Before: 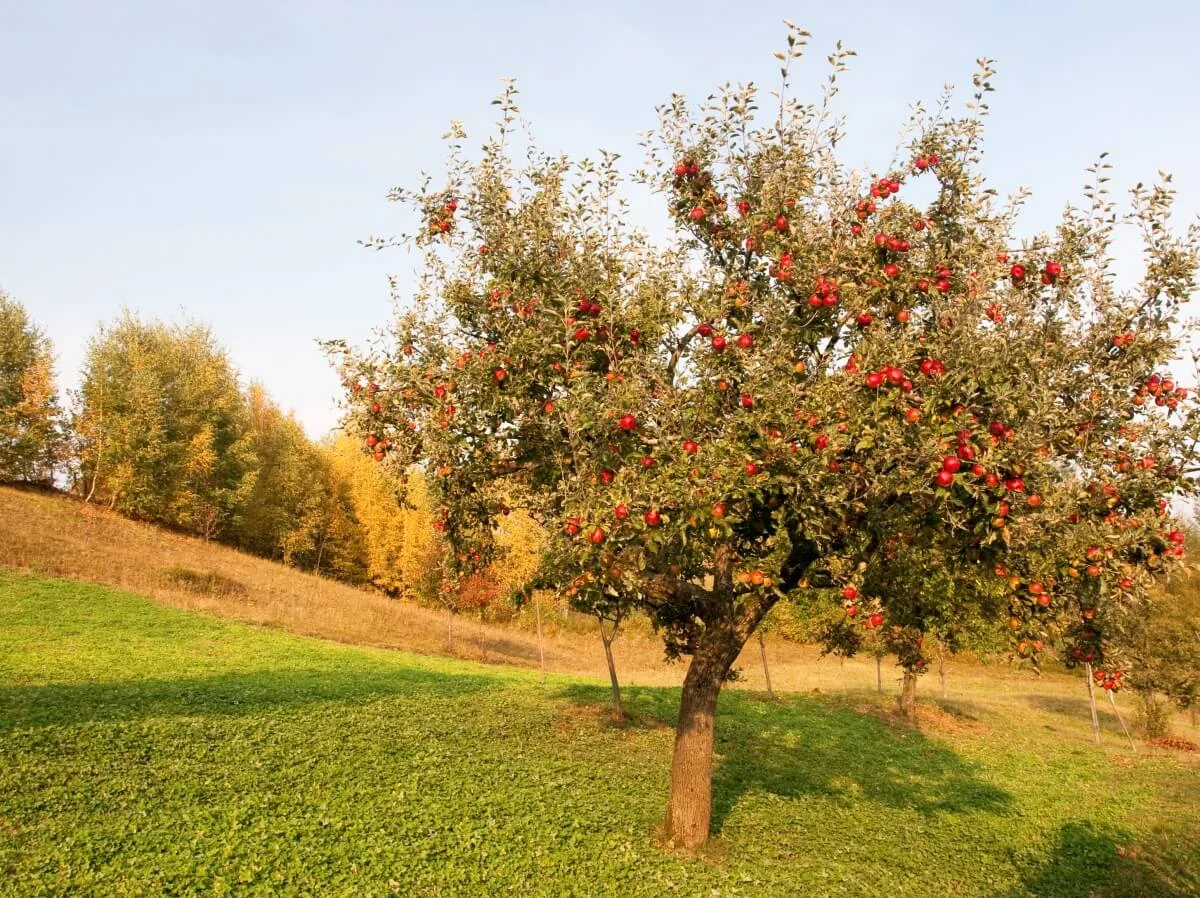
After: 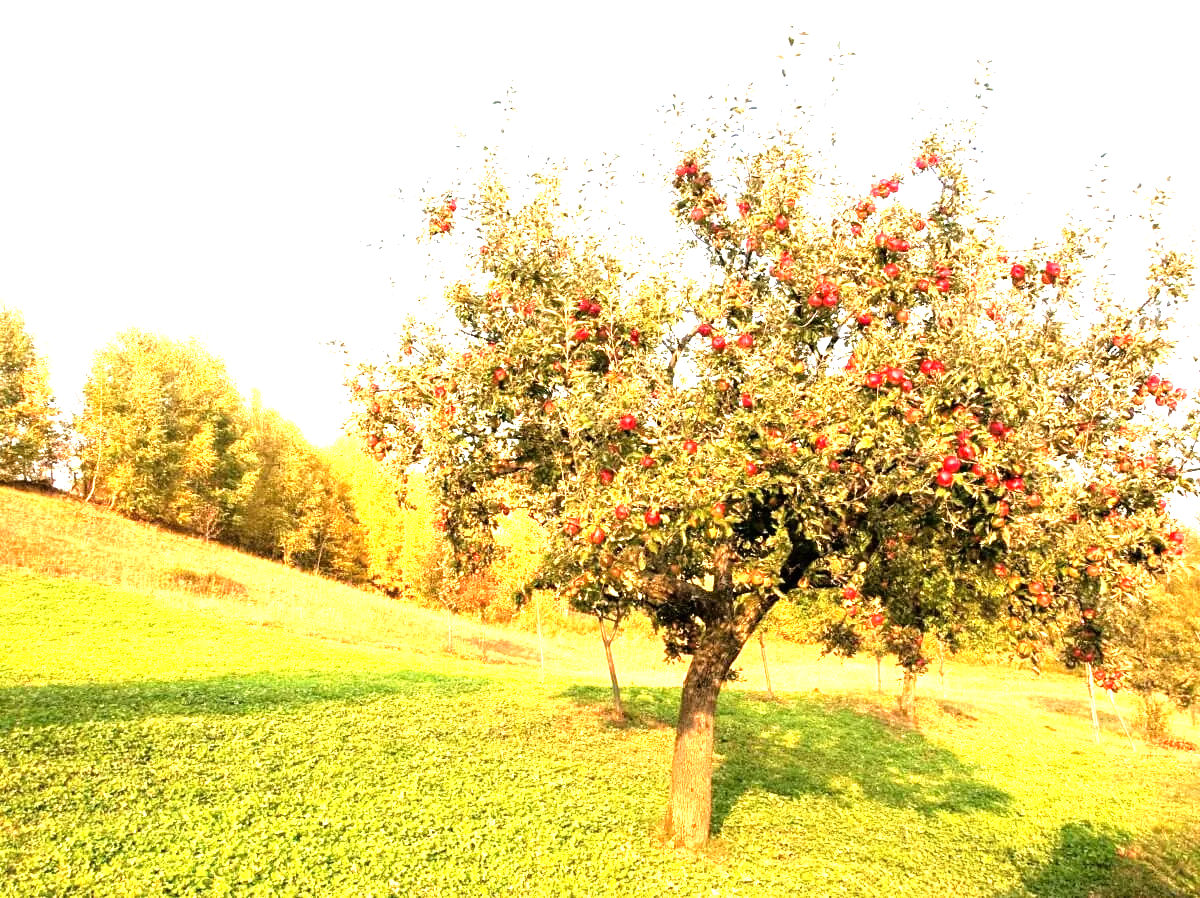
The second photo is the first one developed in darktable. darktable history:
exposure: exposure 0.749 EV, compensate highlight preservation false
tone equalizer: -8 EV -1.05 EV, -7 EV -0.998 EV, -6 EV -0.835 EV, -5 EV -0.617 EV, -3 EV 0.566 EV, -2 EV 0.862 EV, -1 EV 0.987 EV, +0 EV 1.07 EV
